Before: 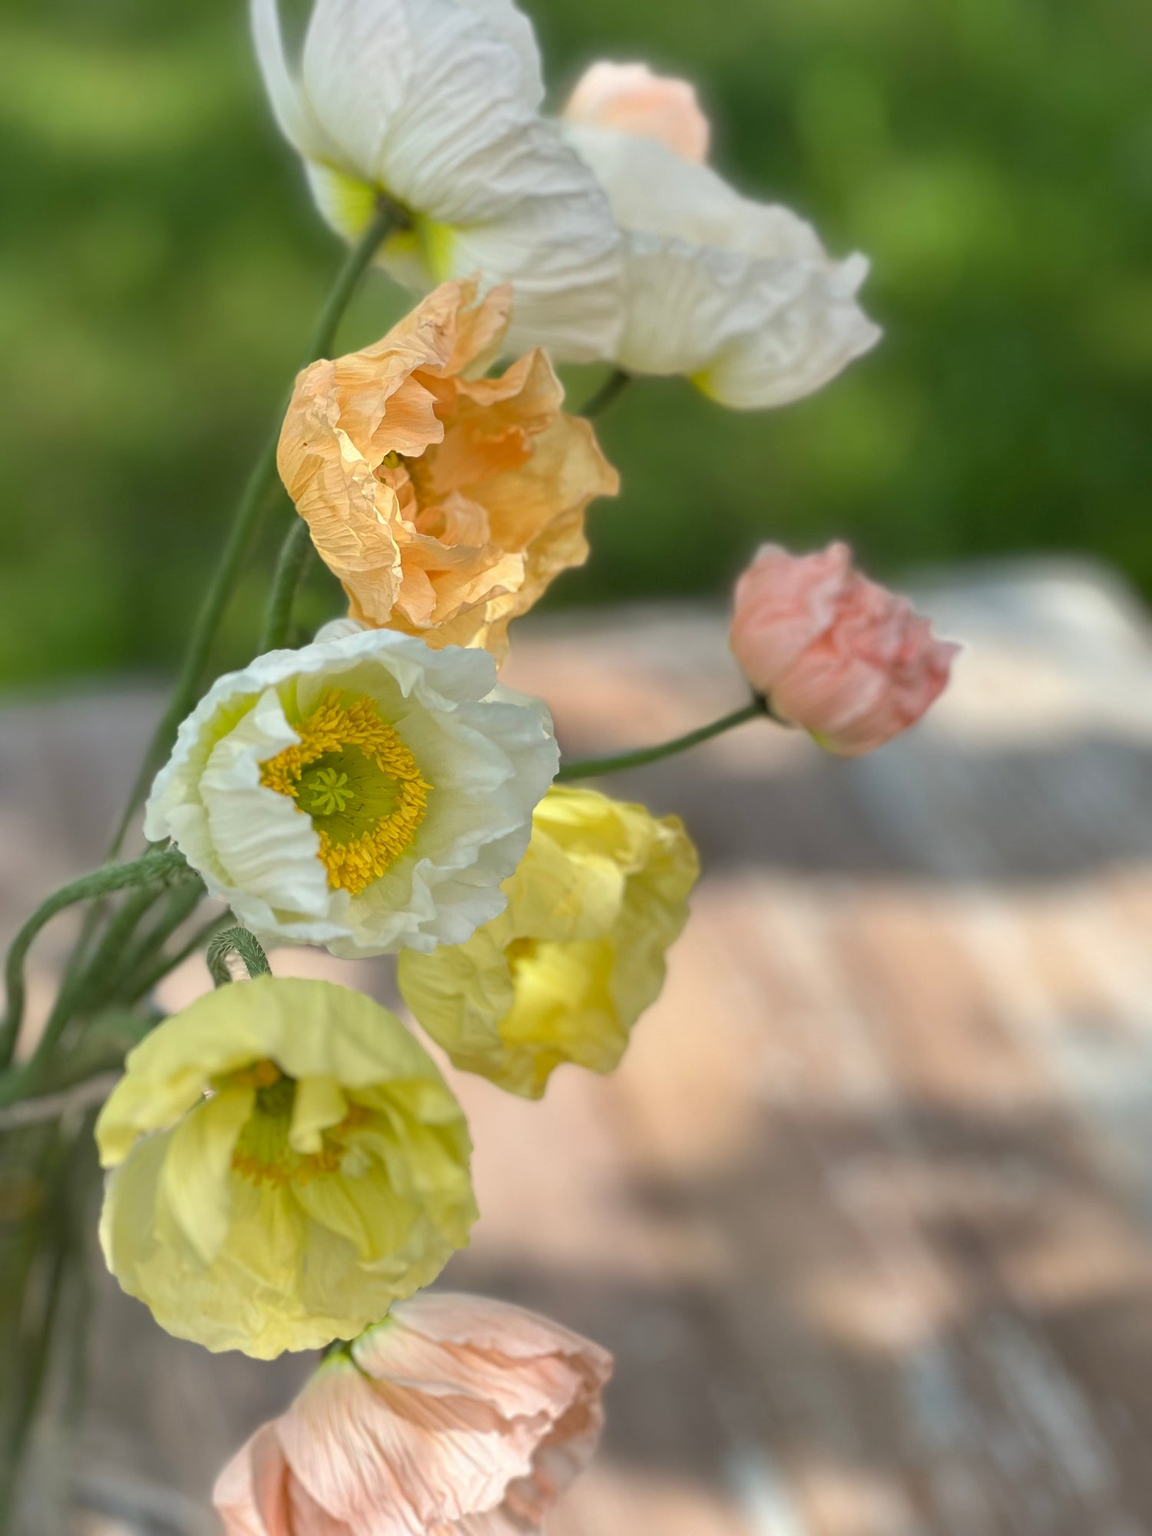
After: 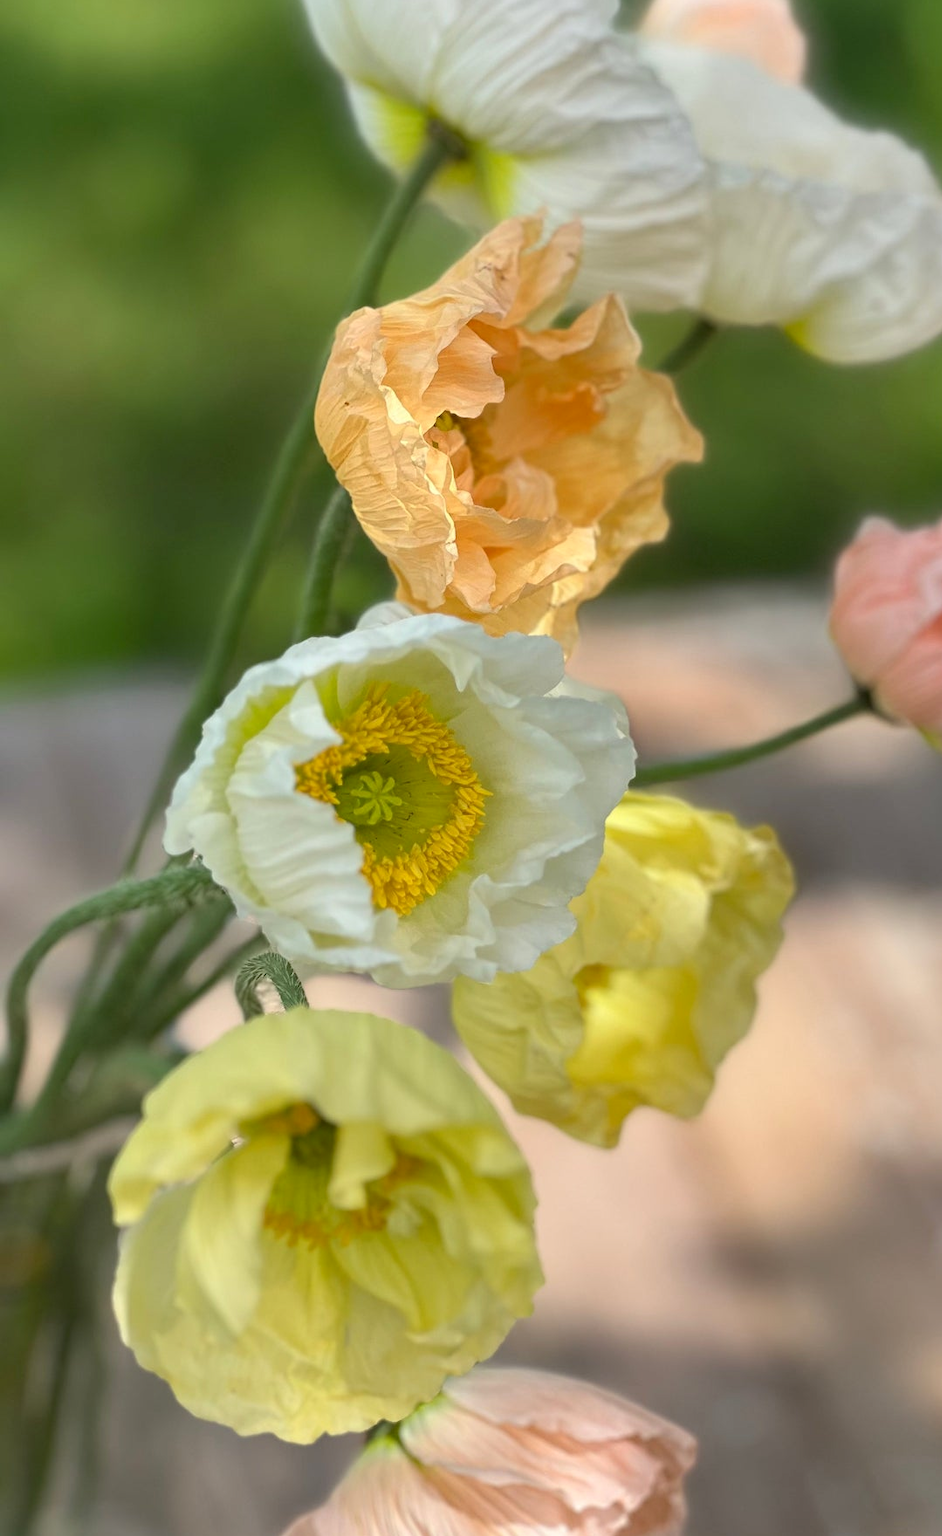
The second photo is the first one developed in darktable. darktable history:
crop: top 5.803%, right 27.864%, bottom 5.804%
contrast brightness saturation: contrast 0.08, saturation 0.02
